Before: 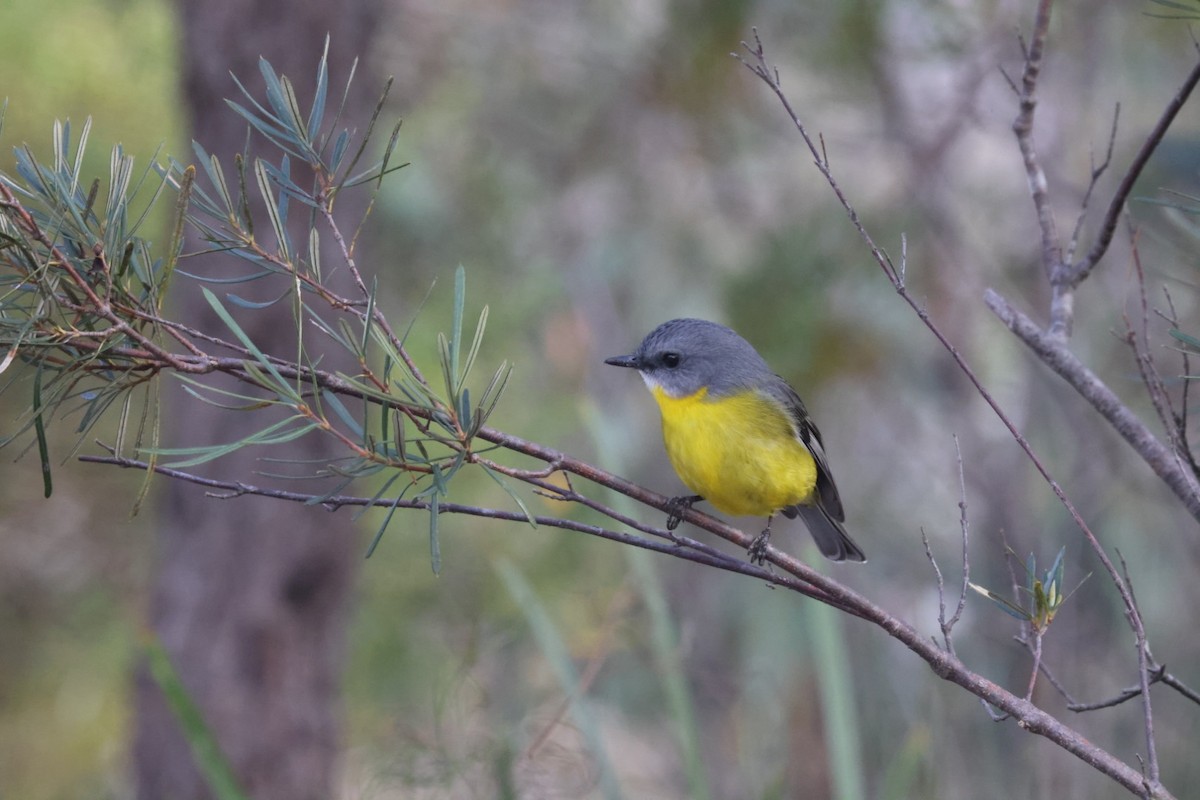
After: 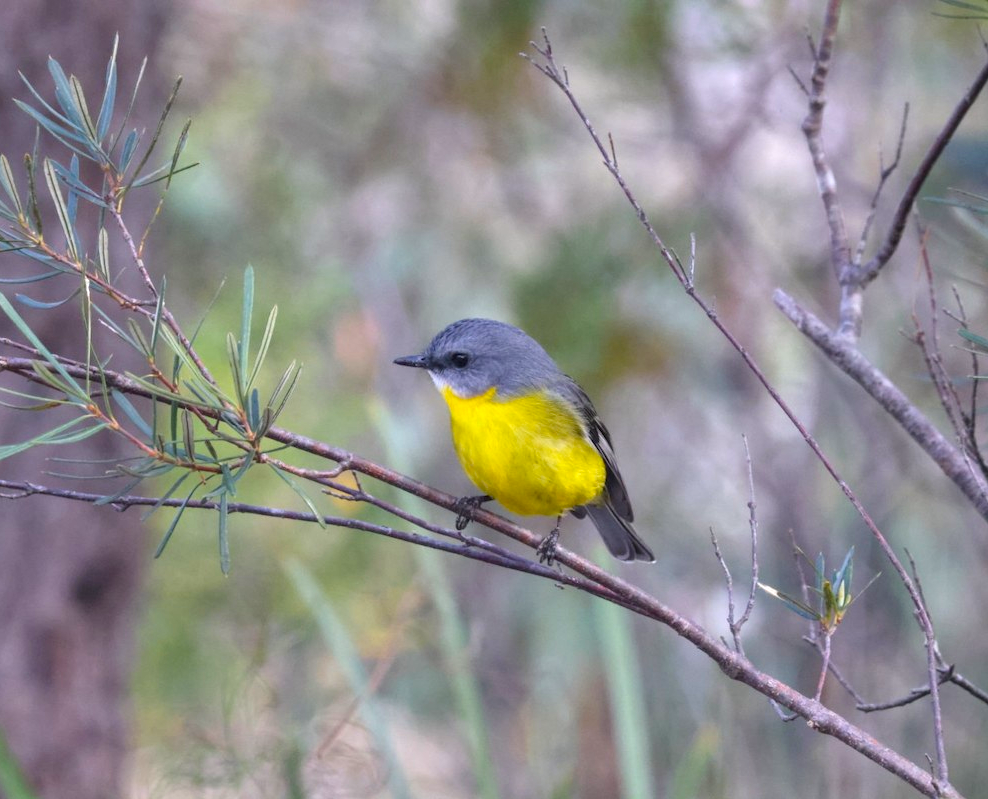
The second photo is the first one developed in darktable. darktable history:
local contrast: on, module defaults
crop: left 17.606%, bottom 0.038%
color balance rgb: highlights gain › chroma 0.22%, highlights gain › hue 330.22°, perceptual saturation grading › global saturation 30.555%, perceptual brilliance grading › global brilliance 2.583%, perceptual brilliance grading › highlights -2.836%, perceptual brilliance grading › shadows 3.325%
exposure: exposure 0.507 EV, compensate highlight preservation false
